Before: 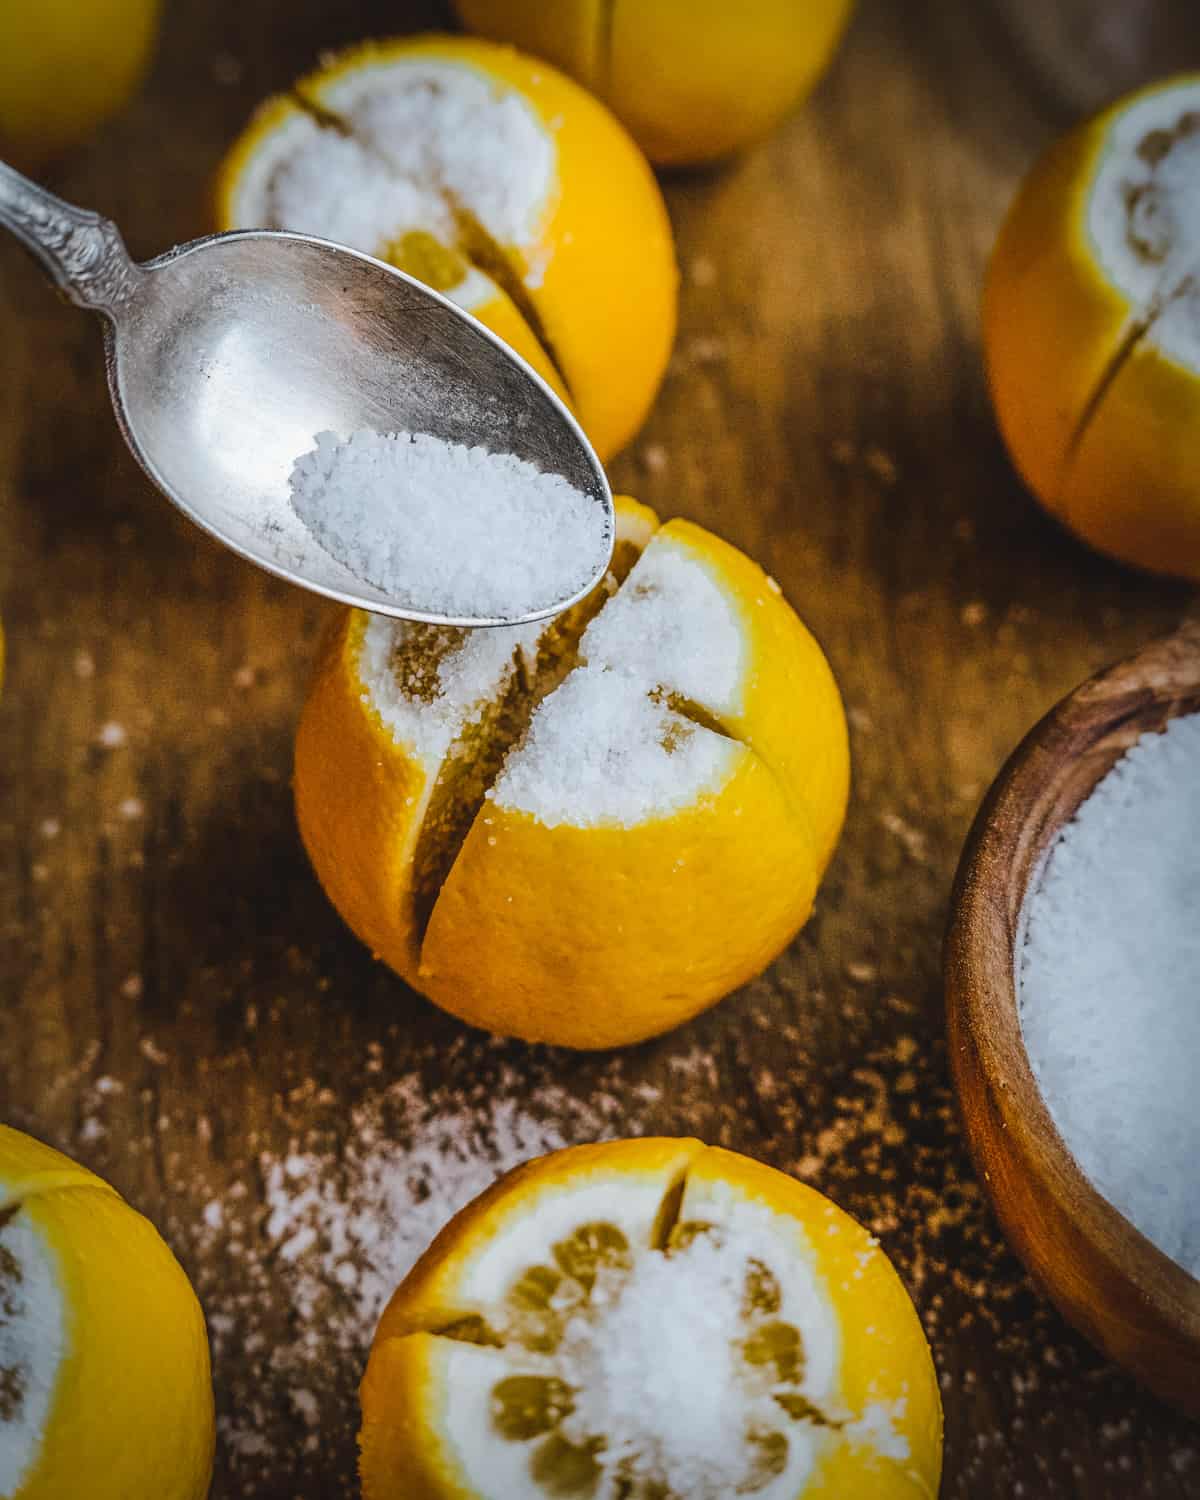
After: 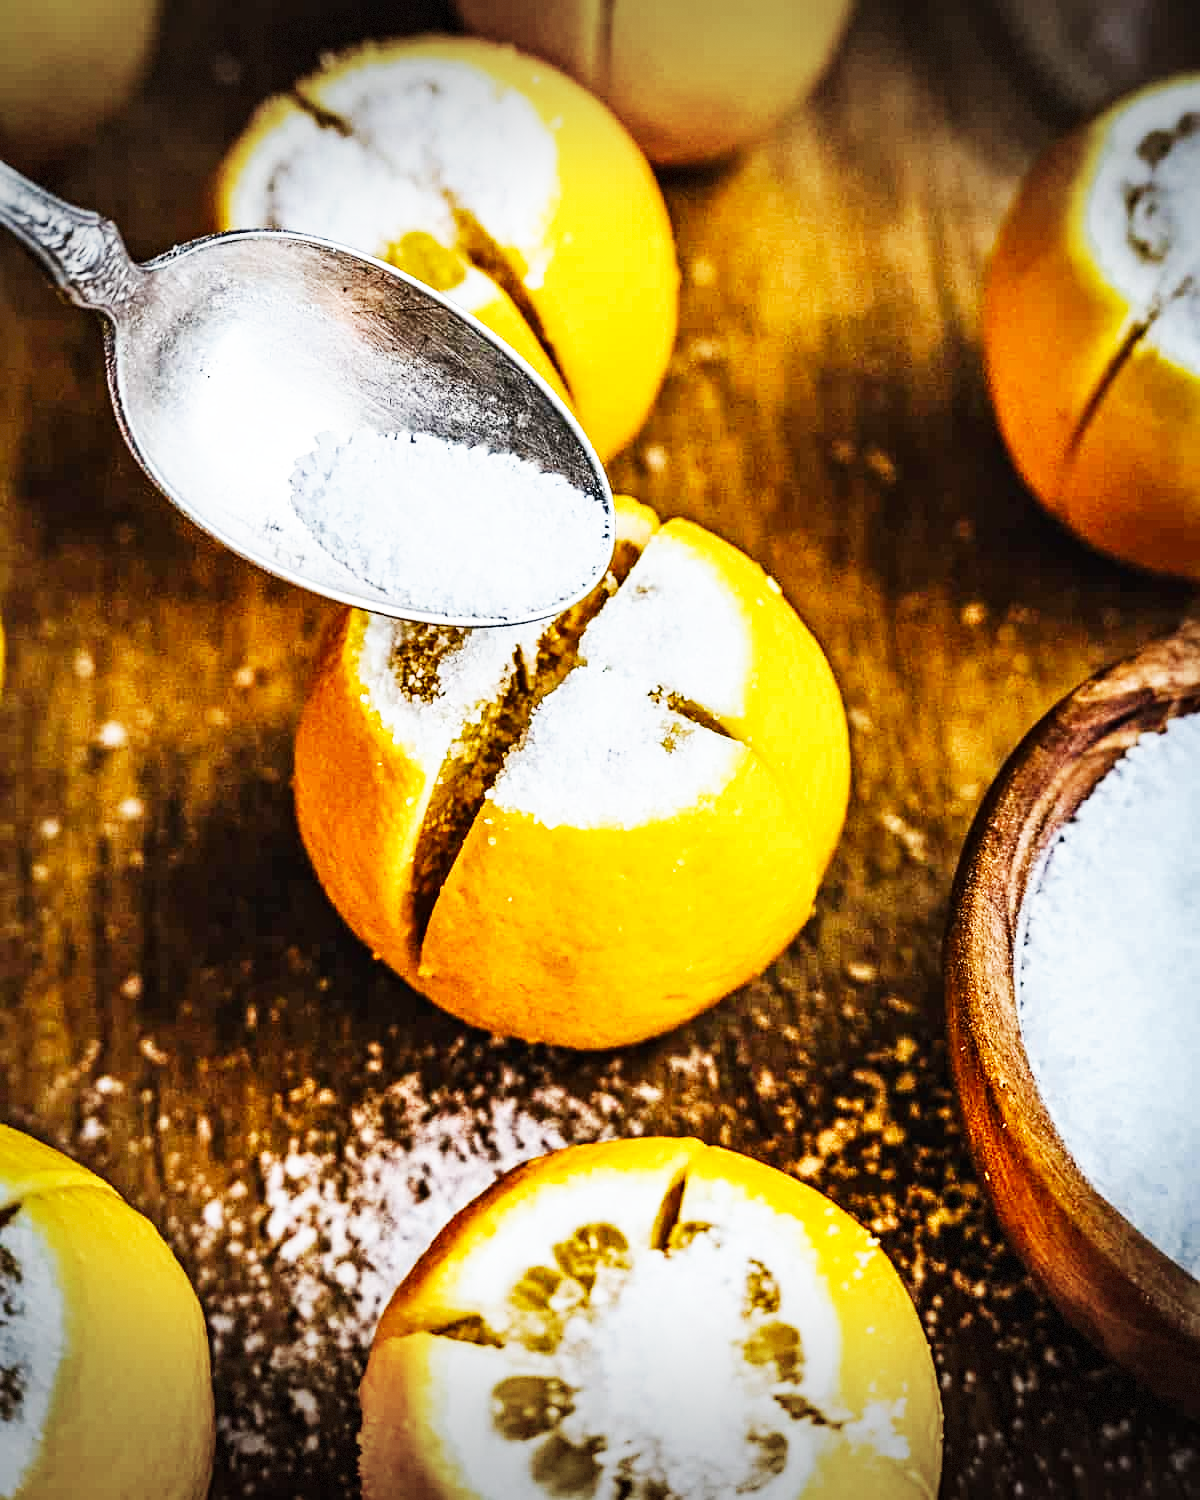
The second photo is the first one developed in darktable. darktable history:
contrast equalizer: octaves 7, y [[0.502, 0.517, 0.543, 0.576, 0.611, 0.631], [0.5 ×6], [0.5 ×6], [0 ×6], [0 ×6]]
base curve: curves: ch0 [(0, 0) (0.007, 0.004) (0.027, 0.03) (0.046, 0.07) (0.207, 0.54) (0.442, 0.872) (0.673, 0.972) (1, 1)], preserve colors none
vignetting: fall-off start 100%, brightness -0.406, saturation -0.3, width/height ratio 1.324, dithering 8-bit output, unbound false
